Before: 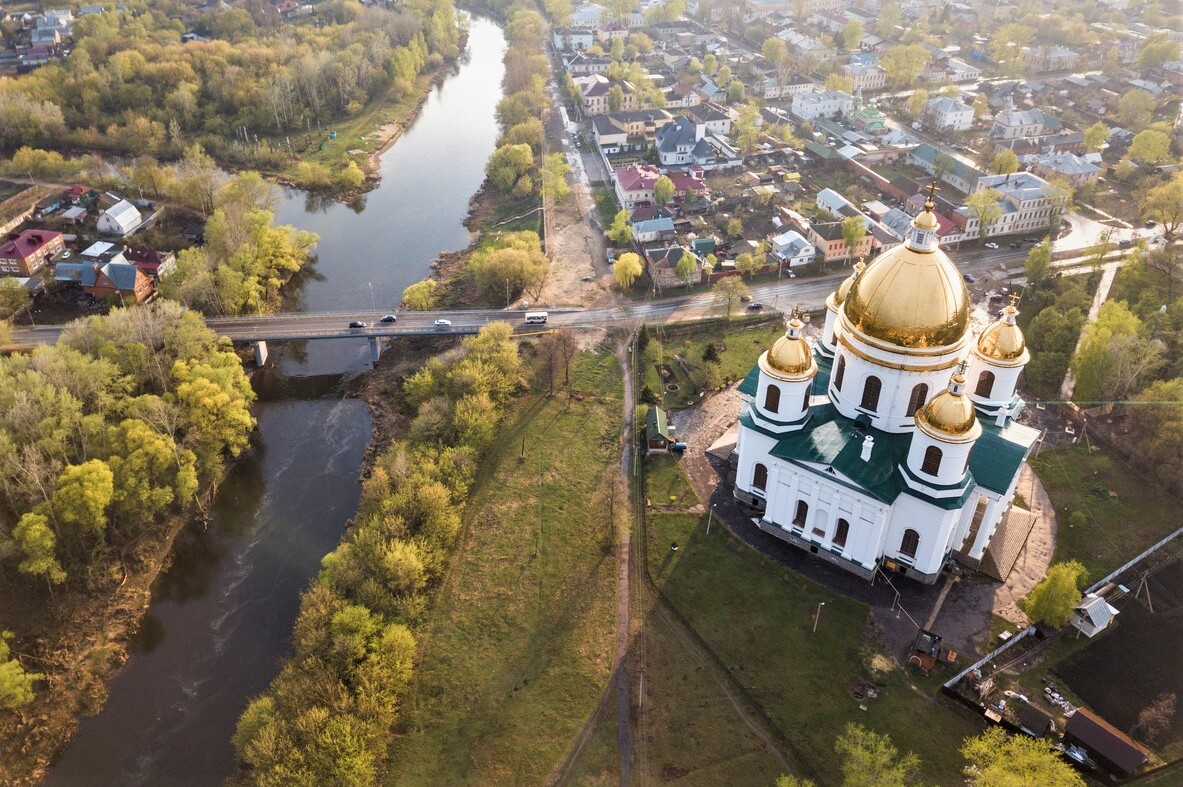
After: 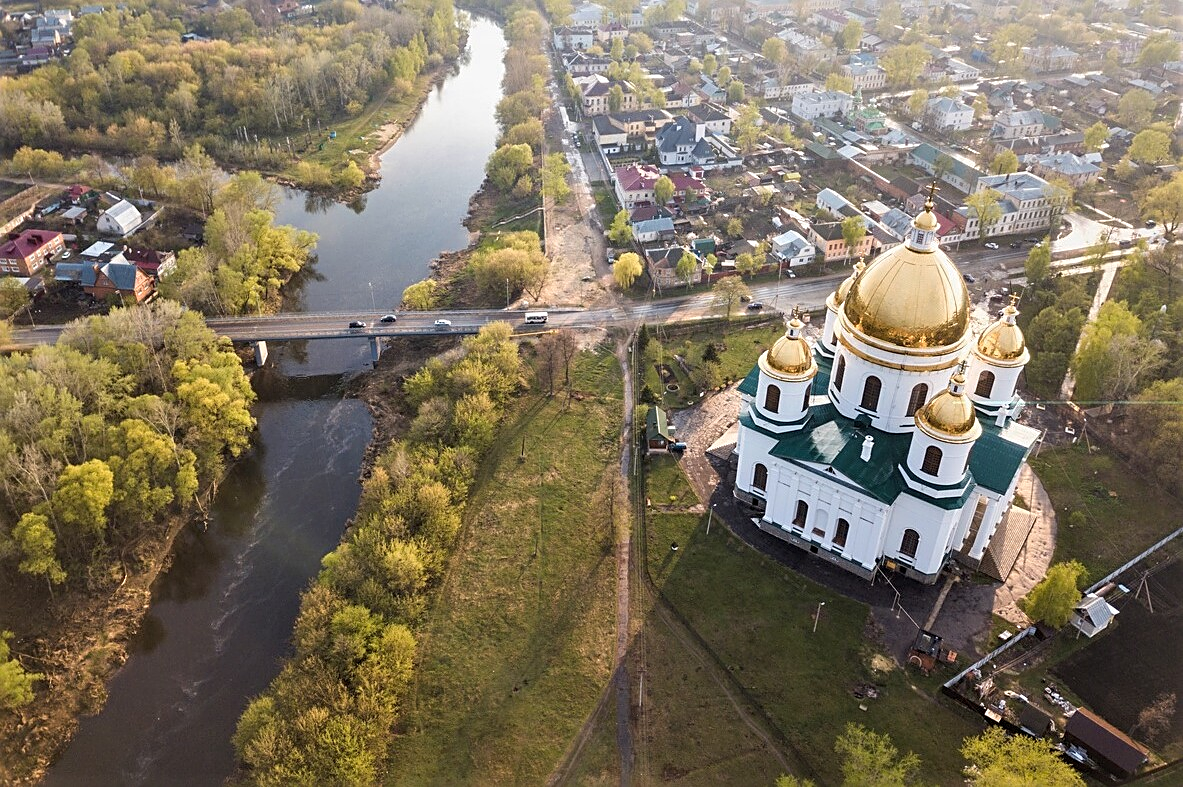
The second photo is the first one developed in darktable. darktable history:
sharpen: on, module defaults
color zones: curves: ch0 [(0, 0.465) (0.092, 0.596) (0.289, 0.464) (0.429, 0.453) (0.571, 0.464) (0.714, 0.455) (0.857, 0.462) (1, 0.465)]
